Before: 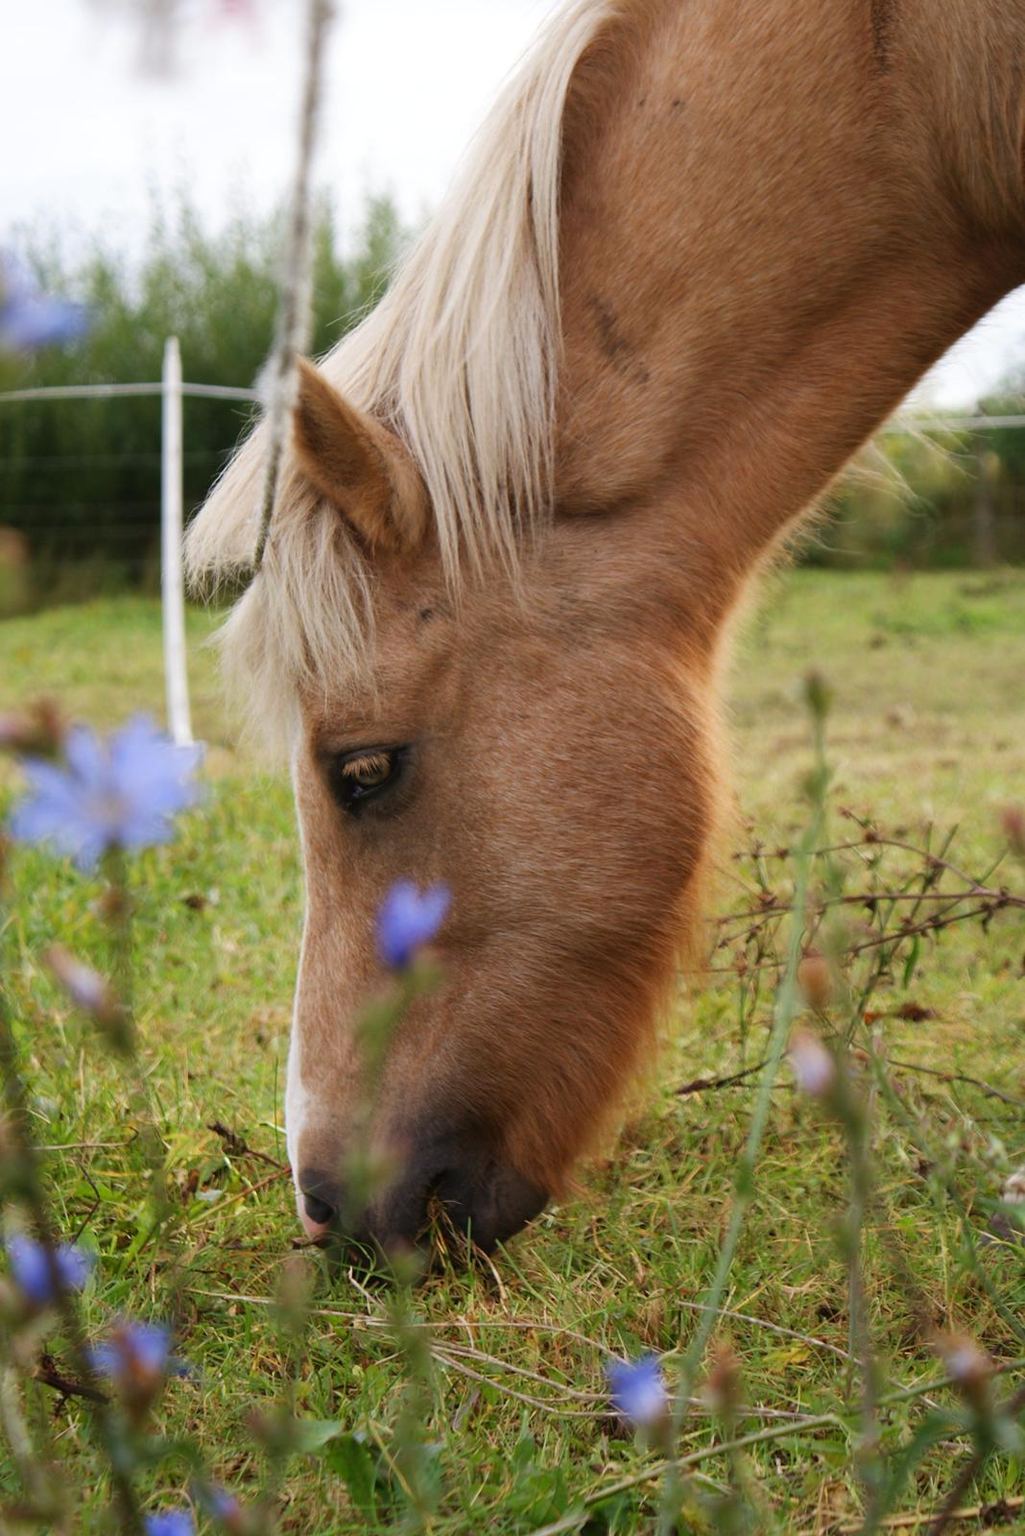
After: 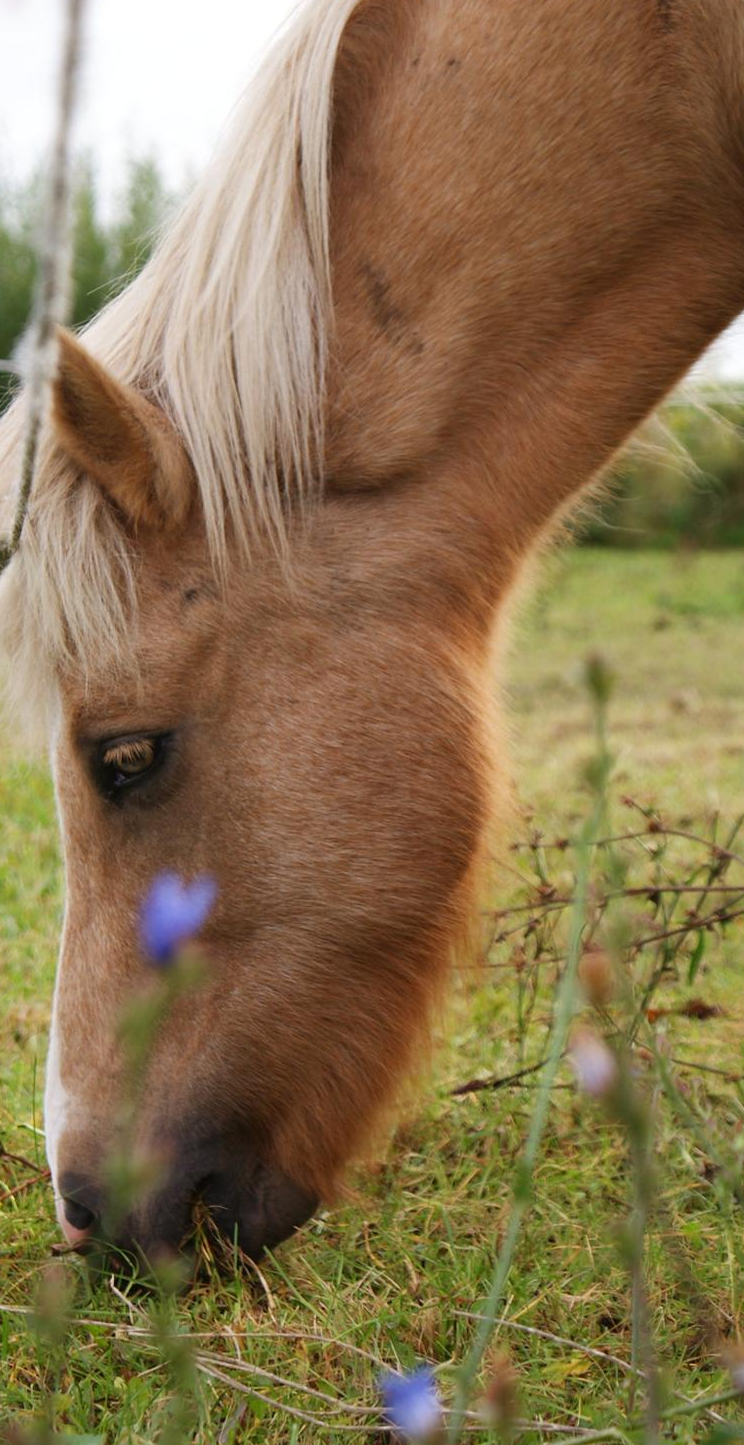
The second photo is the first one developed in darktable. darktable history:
crop and rotate: left 23.762%, top 2.899%, right 6.571%, bottom 6.773%
